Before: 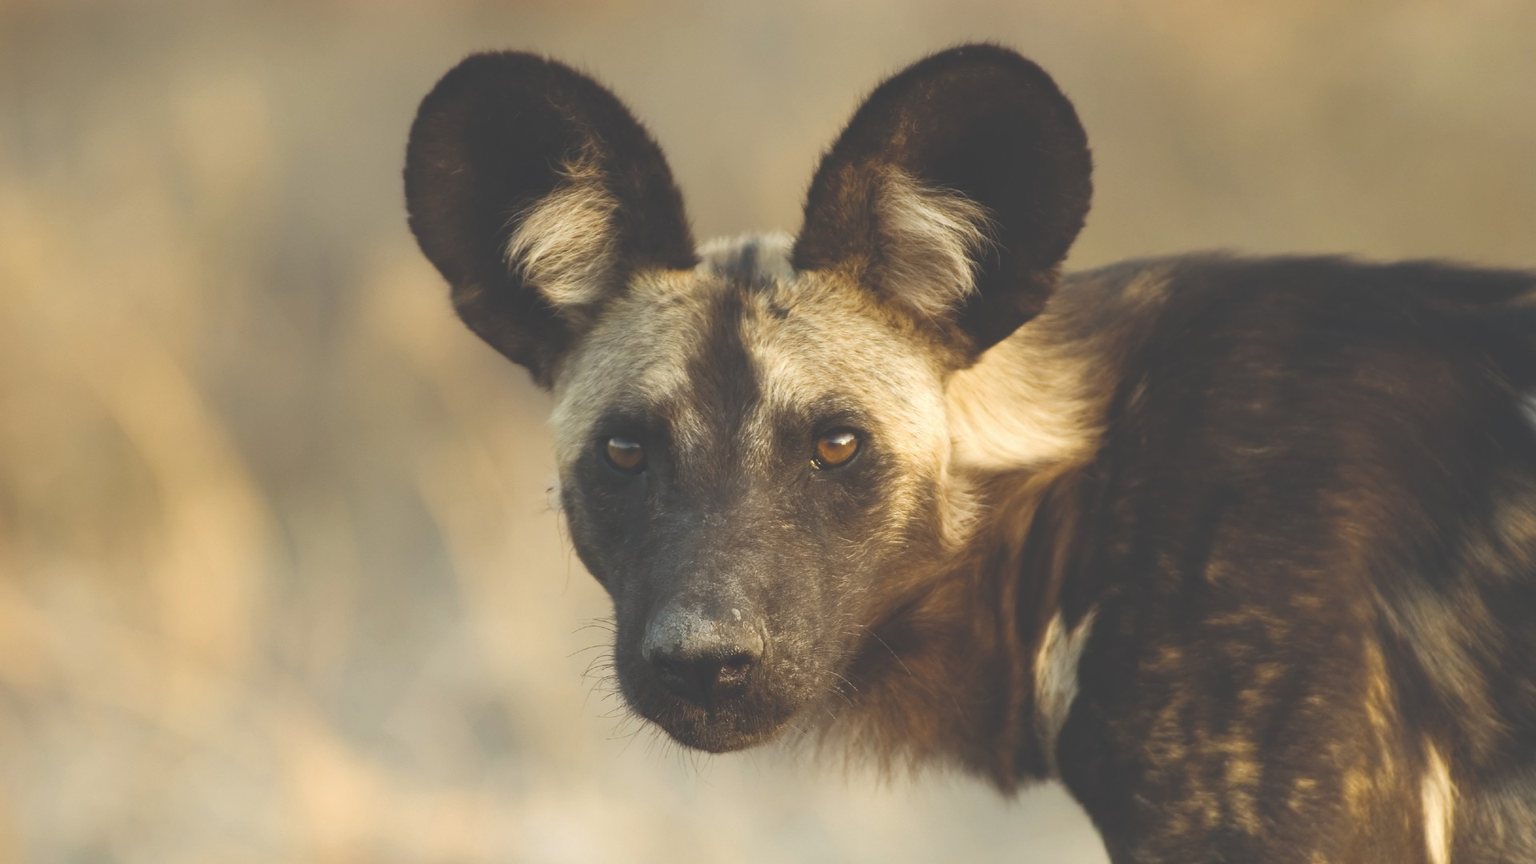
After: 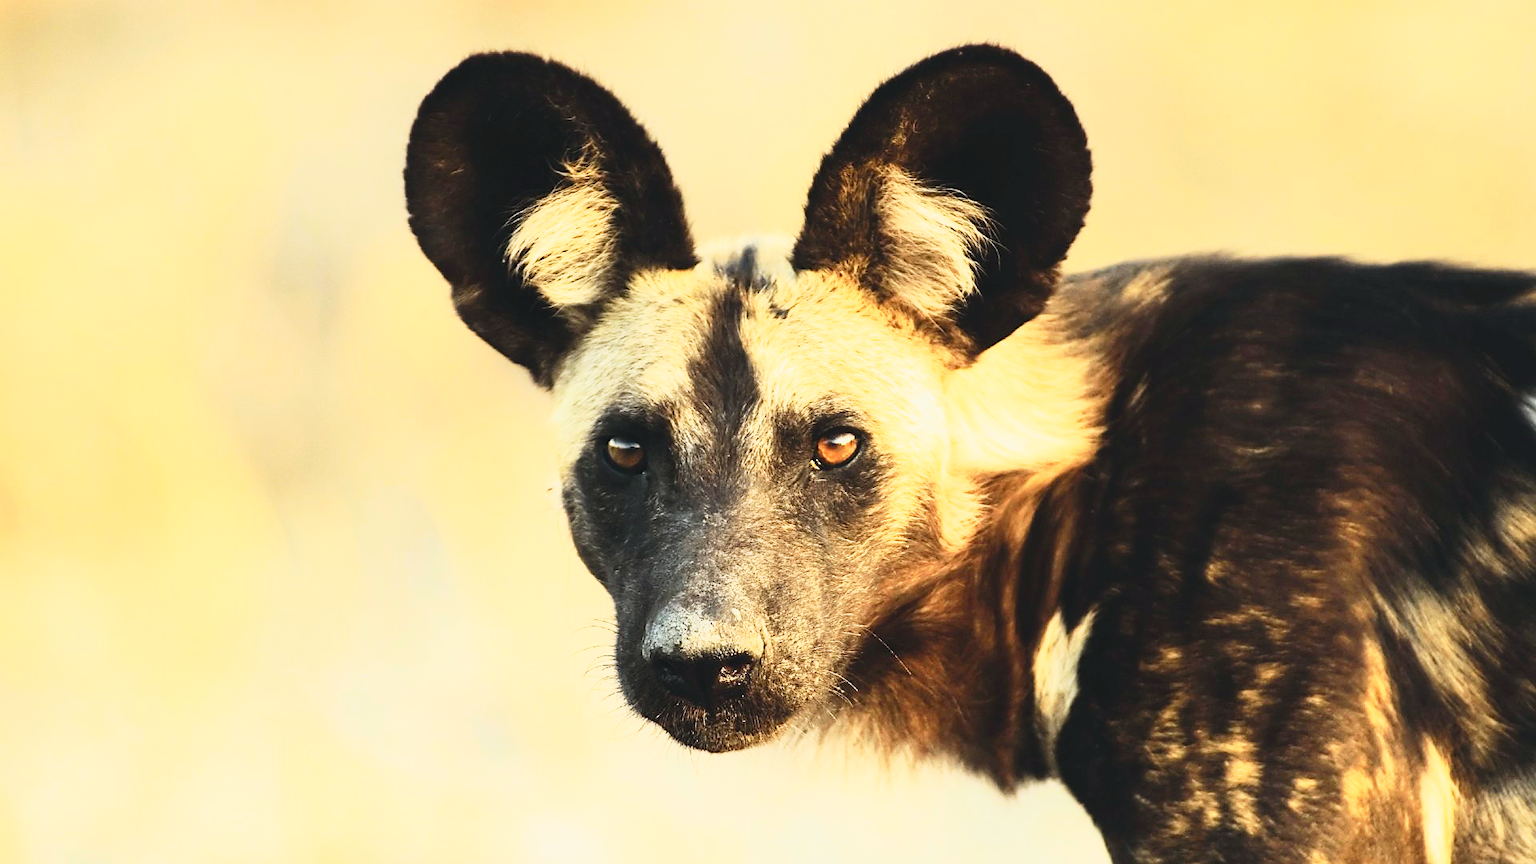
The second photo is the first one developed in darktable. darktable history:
tone curve: curves: ch0 [(0, 0) (0.035, 0.011) (0.133, 0.076) (0.285, 0.265) (0.491, 0.541) (0.617, 0.693) (0.704, 0.77) (0.794, 0.865) (0.895, 0.938) (1, 0.976)]; ch1 [(0, 0) (0.318, 0.278) (0.444, 0.427) (0.502, 0.497) (0.543, 0.547) (0.601, 0.641) (0.746, 0.764) (1, 1)]; ch2 [(0, 0) (0.316, 0.292) (0.381, 0.37) (0.423, 0.448) (0.476, 0.482) (0.502, 0.5) (0.543, 0.547) (0.587, 0.613) (0.642, 0.672) (0.704, 0.727) (0.865, 0.827) (1, 0.951)], color space Lab, independent channels, preserve colors none
base curve: curves: ch0 [(0, 0) (0.036, 0.025) (0.121, 0.166) (0.206, 0.329) (0.605, 0.79) (1, 1)], preserve colors none
contrast brightness saturation: contrast 0.4, brightness 0.11, saturation 0.208
sharpen: on, module defaults
